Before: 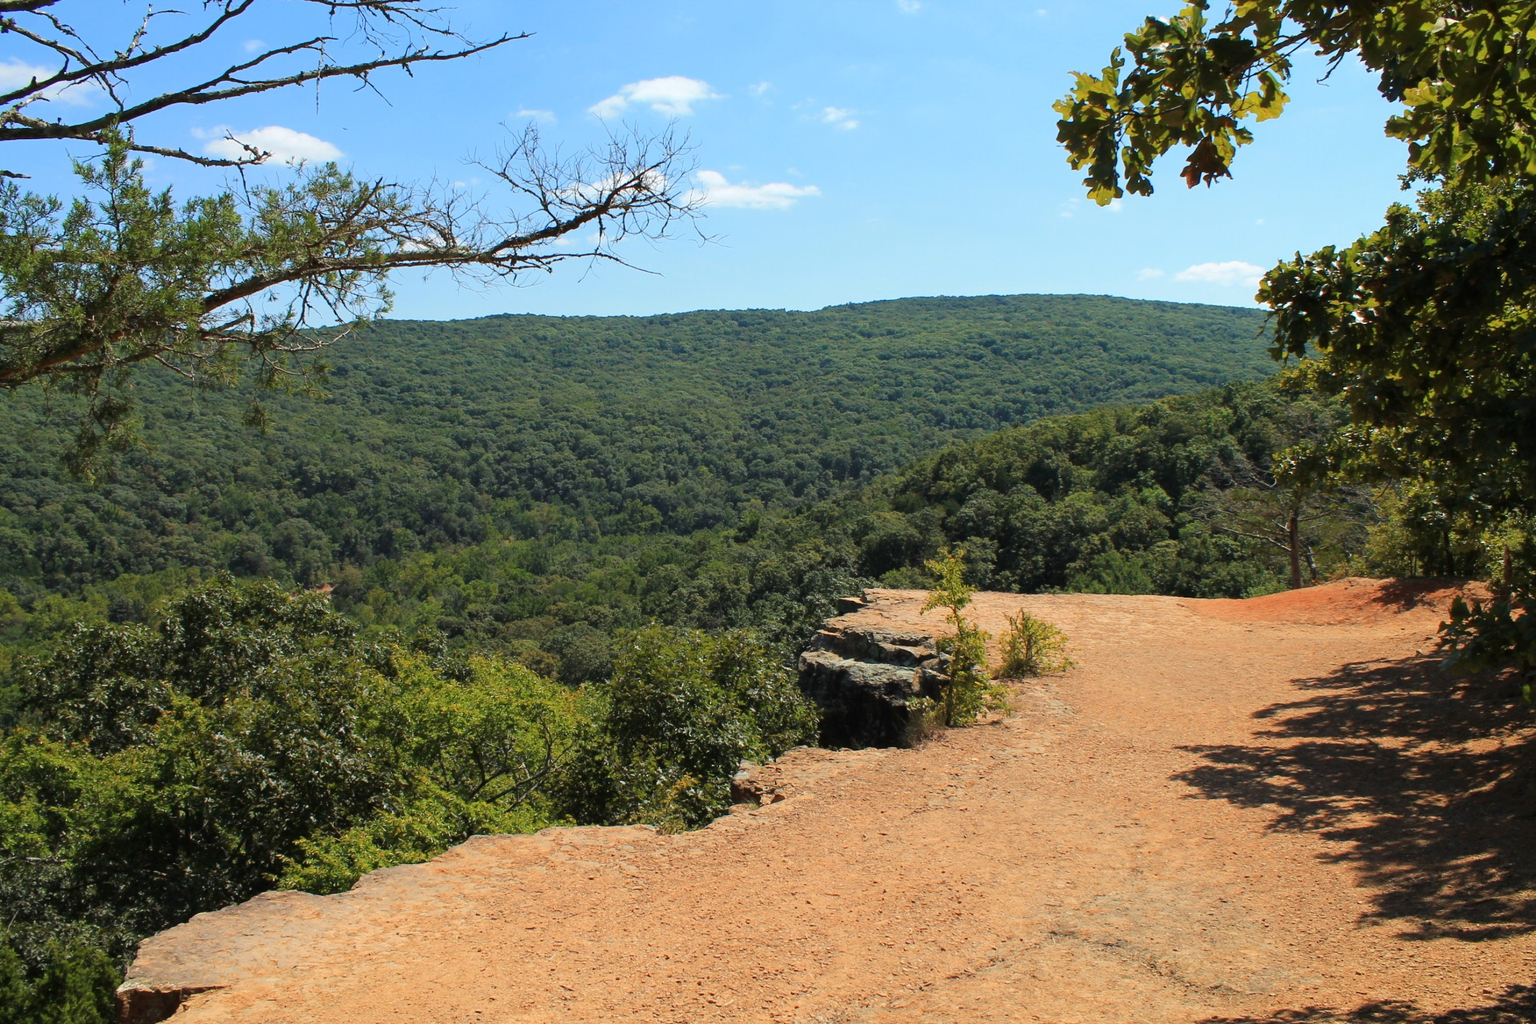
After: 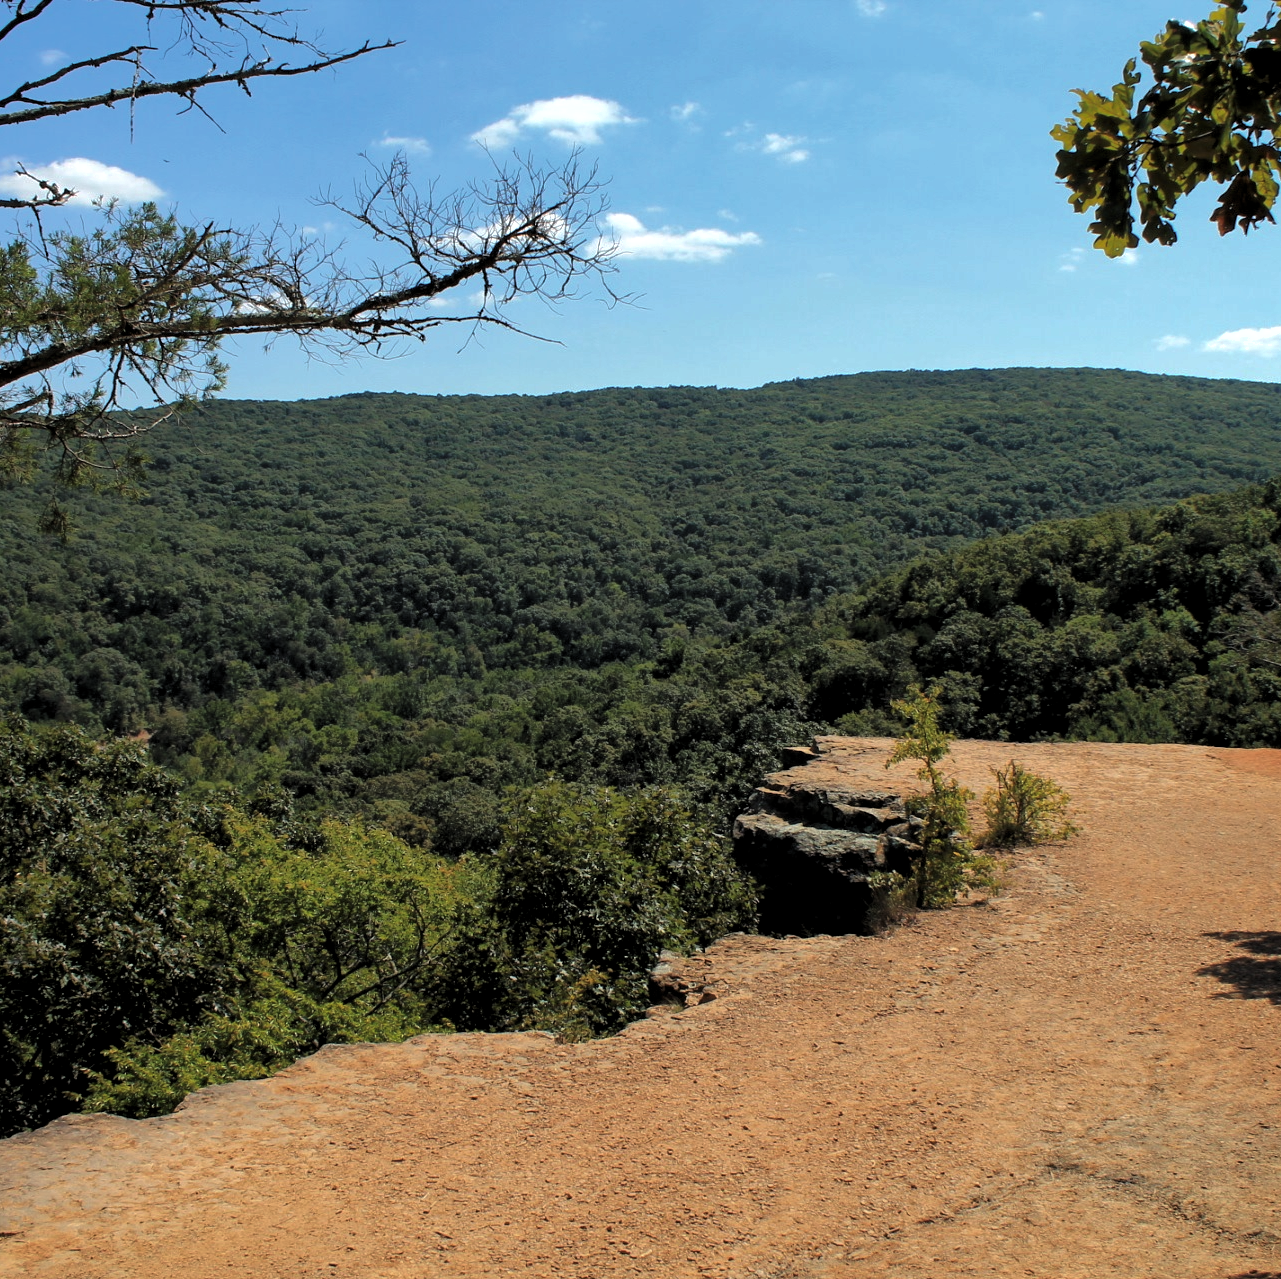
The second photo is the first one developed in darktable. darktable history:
shadows and highlights: on, module defaults
levels: levels [0.101, 0.578, 0.953]
tone equalizer: edges refinement/feathering 500, mask exposure compensation -1.57 EV, preserve details no
crop and rotate: left 13.817%, right 19.423%
